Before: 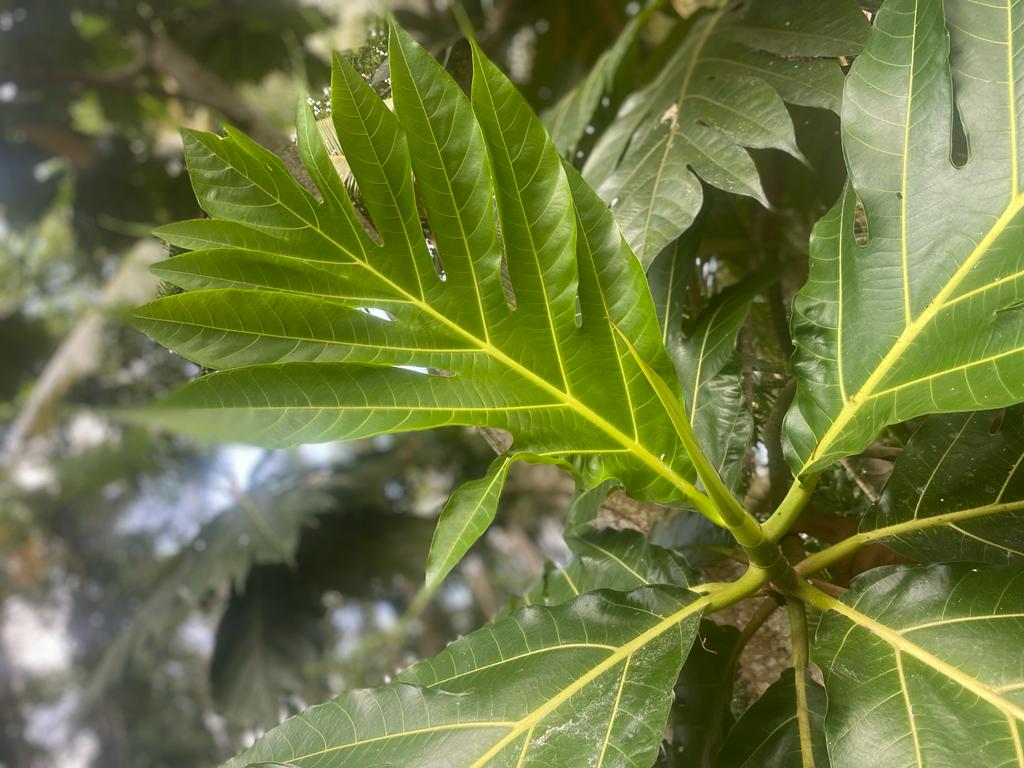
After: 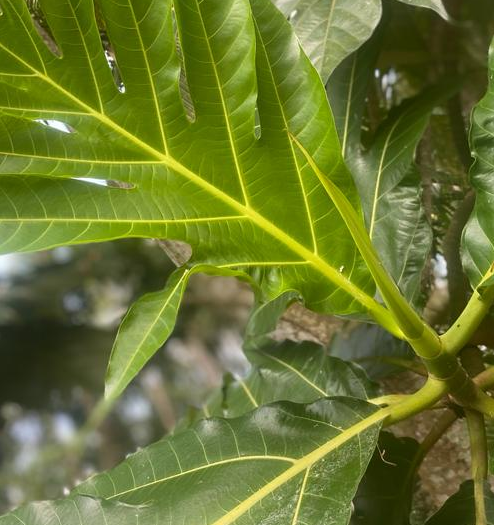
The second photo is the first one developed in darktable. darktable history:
crop: left 31.417%, top 24.54%, right 20.25%, bottom 6.28%
